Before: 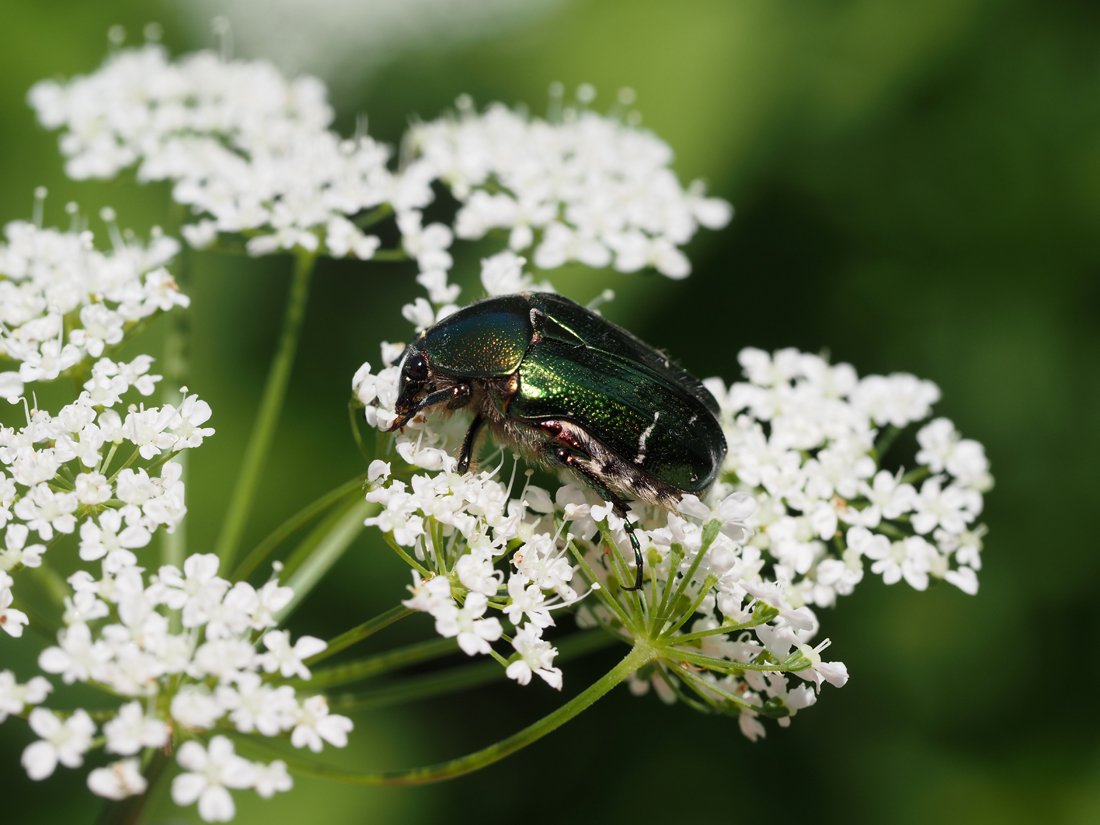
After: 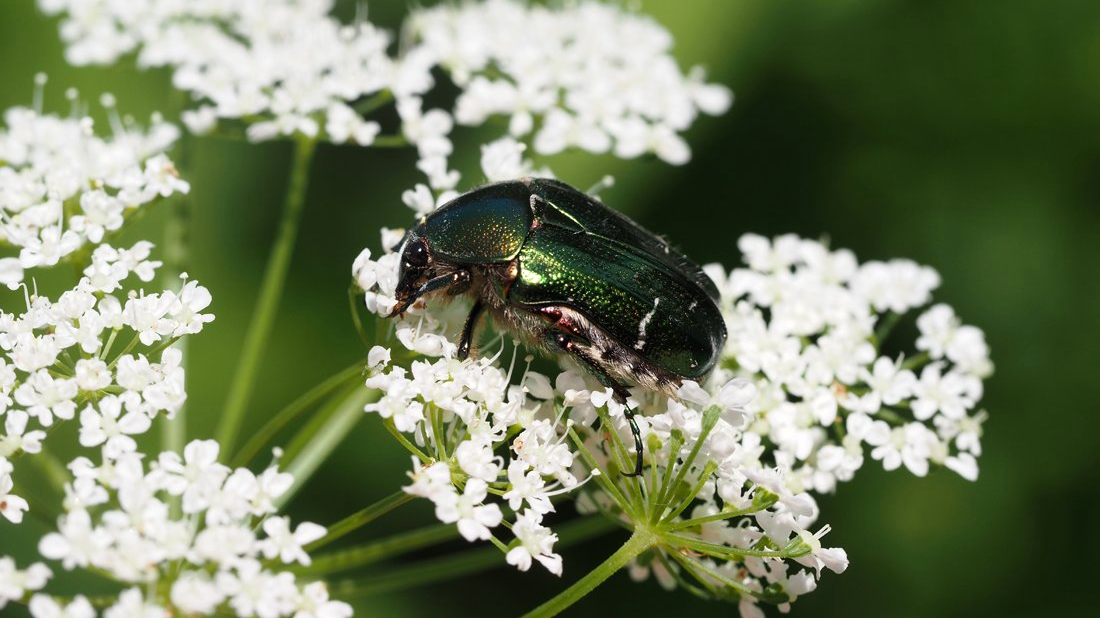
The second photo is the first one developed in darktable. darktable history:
crop: top 13.819%, bottom 11.169%
exposure: exposure 0.128 EV, compensate highlight preservation false
